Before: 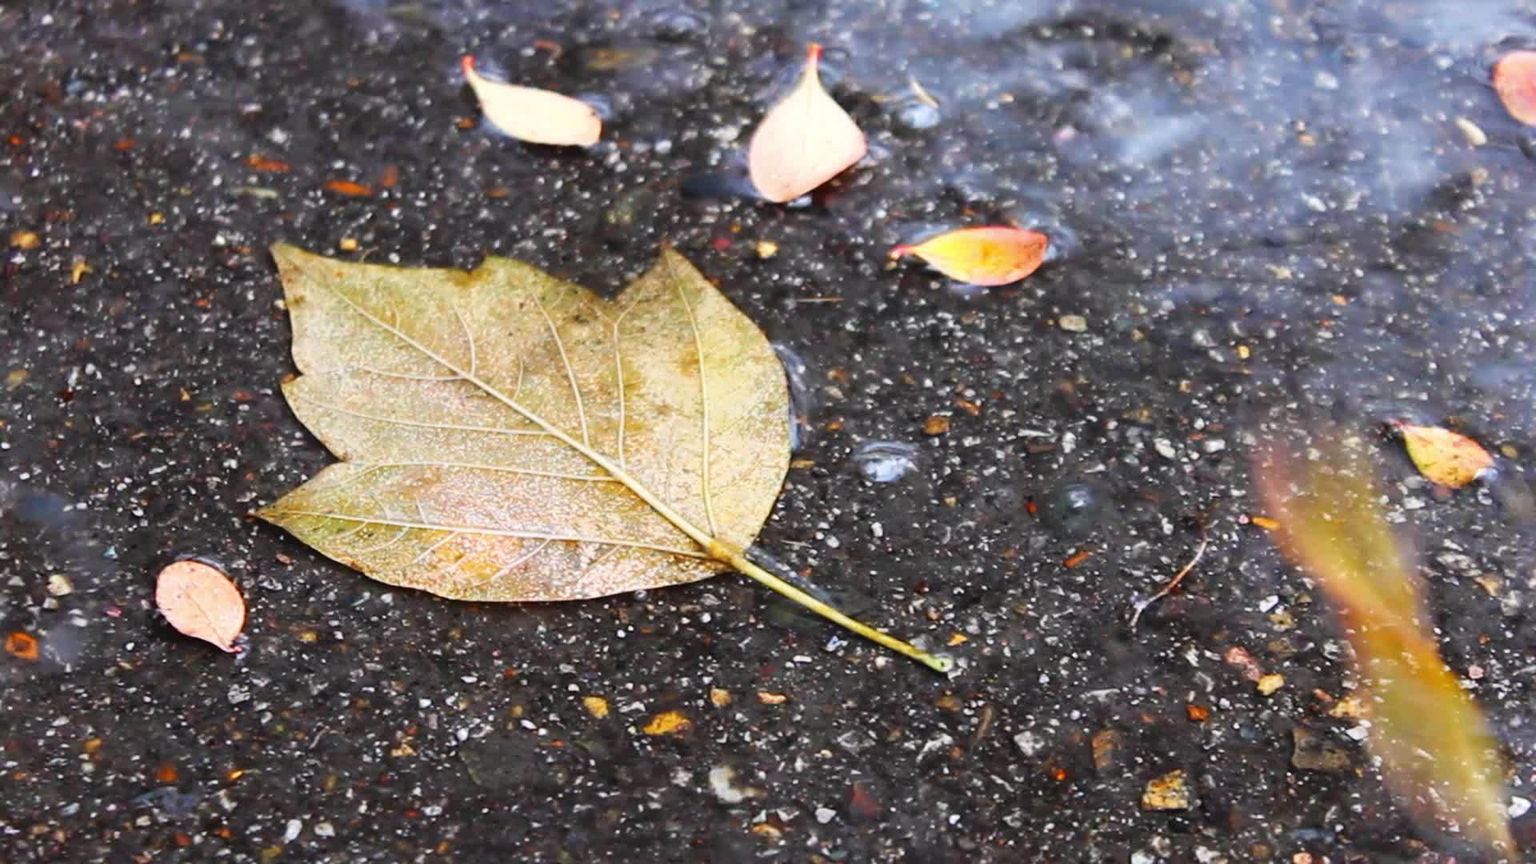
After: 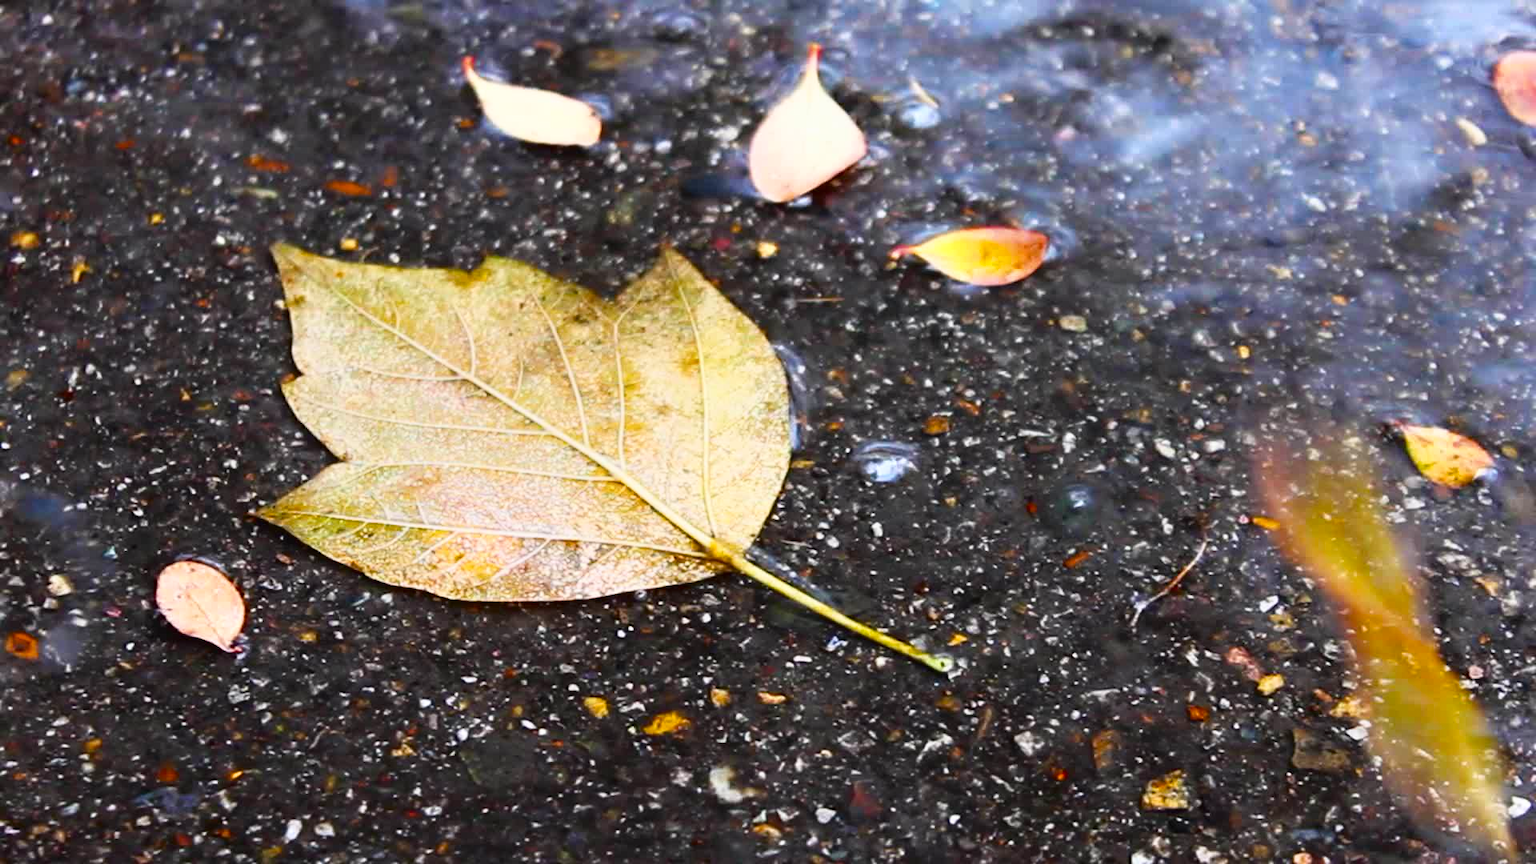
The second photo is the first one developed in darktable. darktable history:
color zones: curves: ch0 [(0.068, 0.464) (0.25, 0.5) (0.48, 0.508) (0.75, 0.536) (0.886, 0.476) (0.967, 0.456)]; ch1 [(0.066, 0.456) (0.25, 0.5) (0.616, 0.508) (0.746, 0.56) (0.934, 0.444)]
shadows and highlights: shadows -62.32, white point adjustment -5.22, highlights 61.59
exposure: compensate highlight preservation false
color balance rgb: perceptual saturation grading › global saturation 20%, global vibrance 20%
